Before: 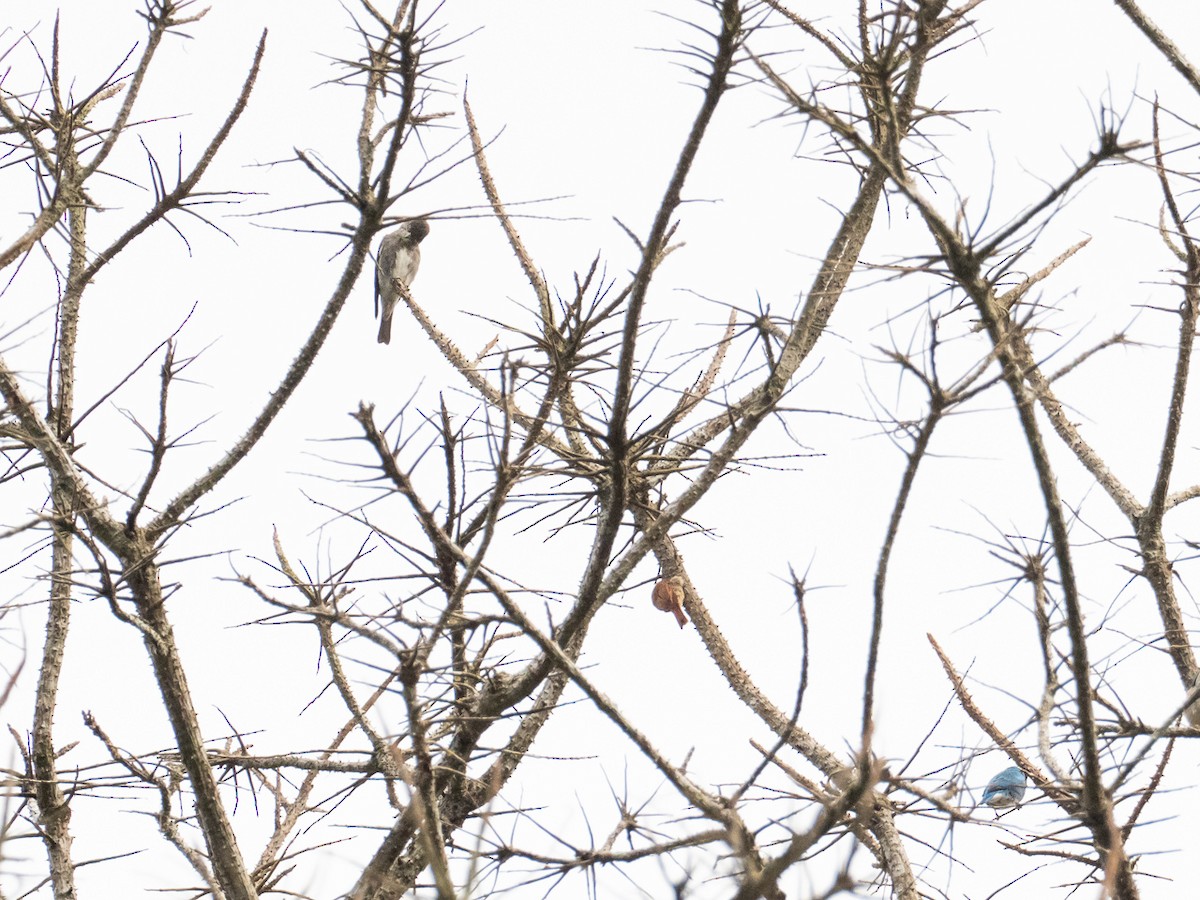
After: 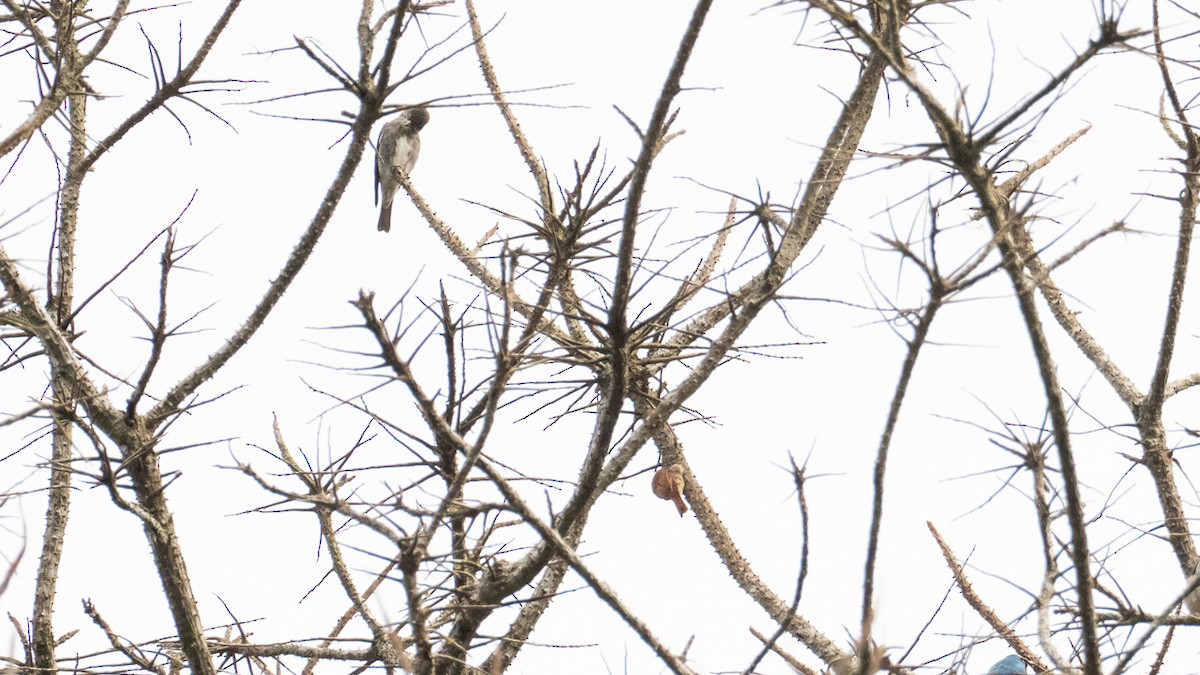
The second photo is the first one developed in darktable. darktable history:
white balance: red 1, blue 1
crop and rotate: top 12.5%, bottom 12.5%
